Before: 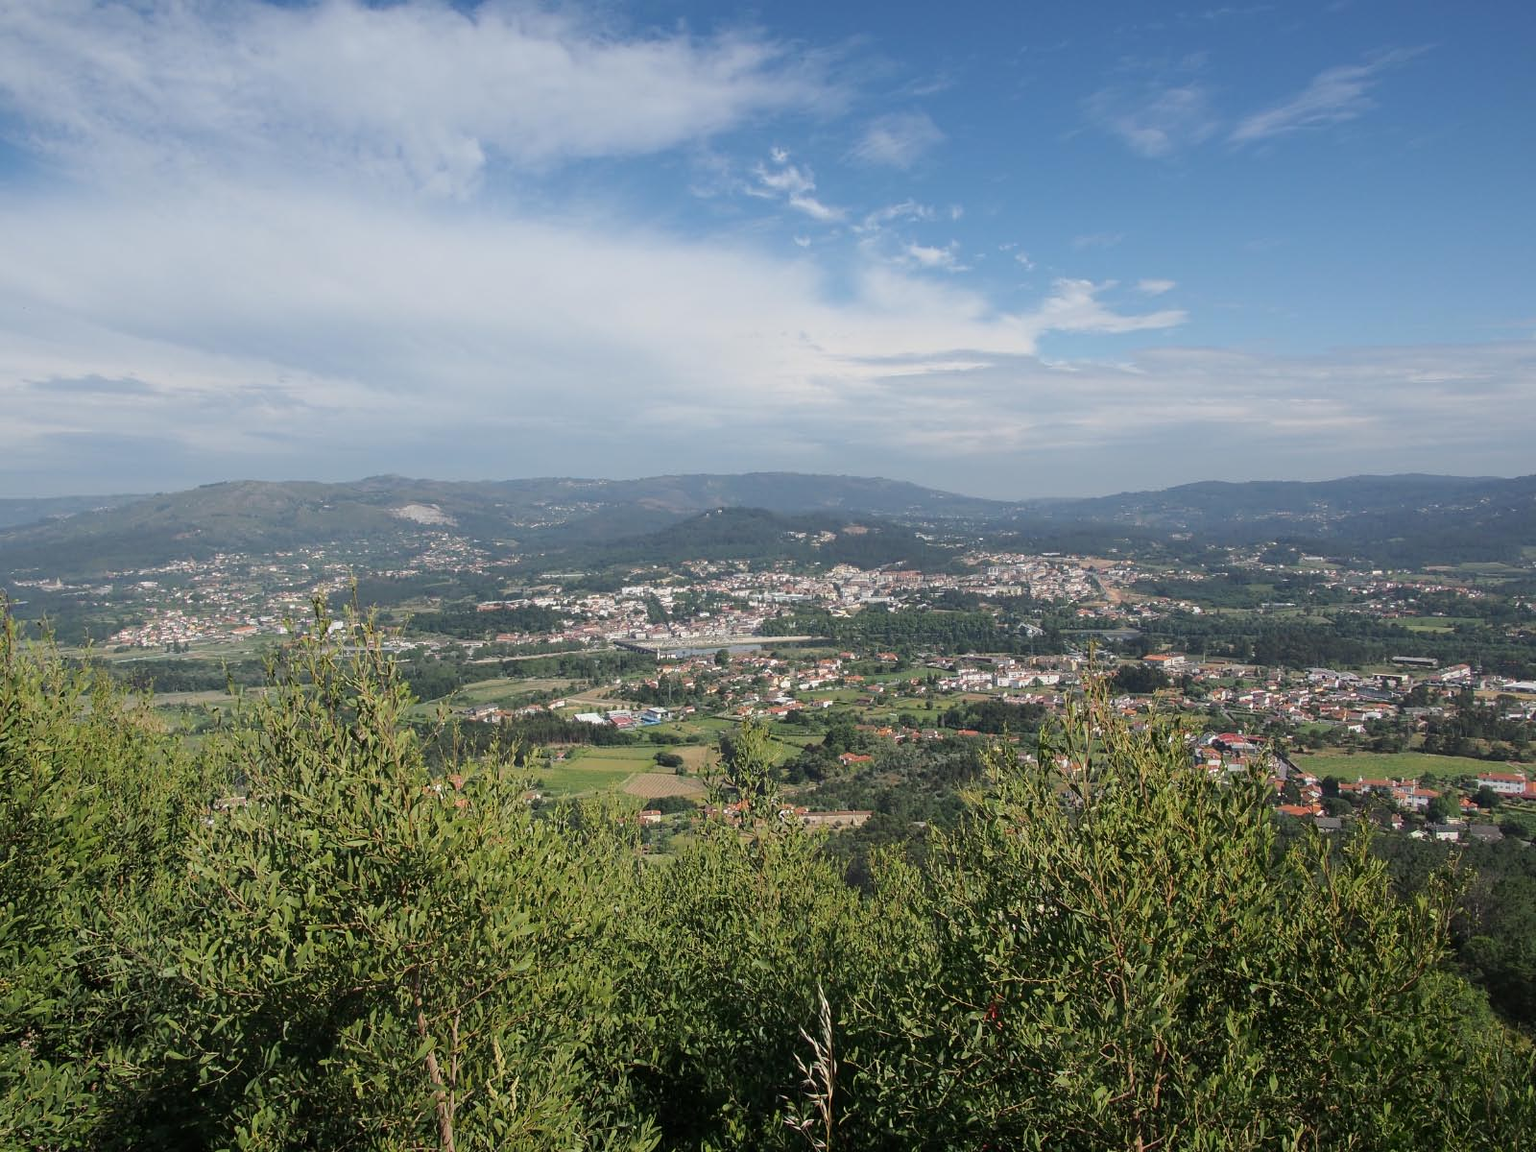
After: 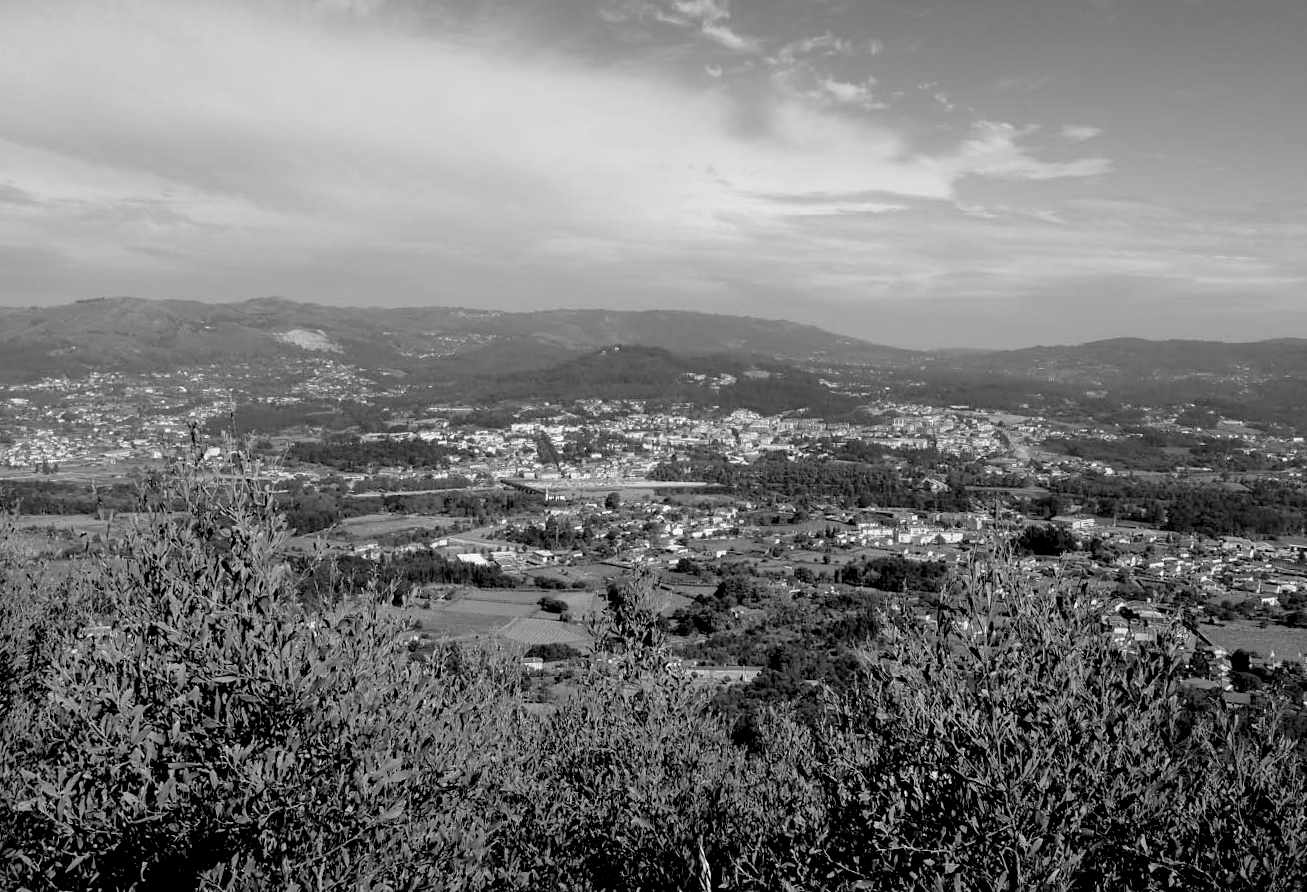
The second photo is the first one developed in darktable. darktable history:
rotate and perspective: rotation 2.27°, automatic cropping off
rgb levels: levels [[0.034, 0.472, 0.904], [0, 0.5, 1], [0, 0.5, 1]]
crop: left 9.712%, top 16.928%, right 10.845%, bottom 12.332%
monochrome: a 0, b 0, size 0.5, highlights 0.57
